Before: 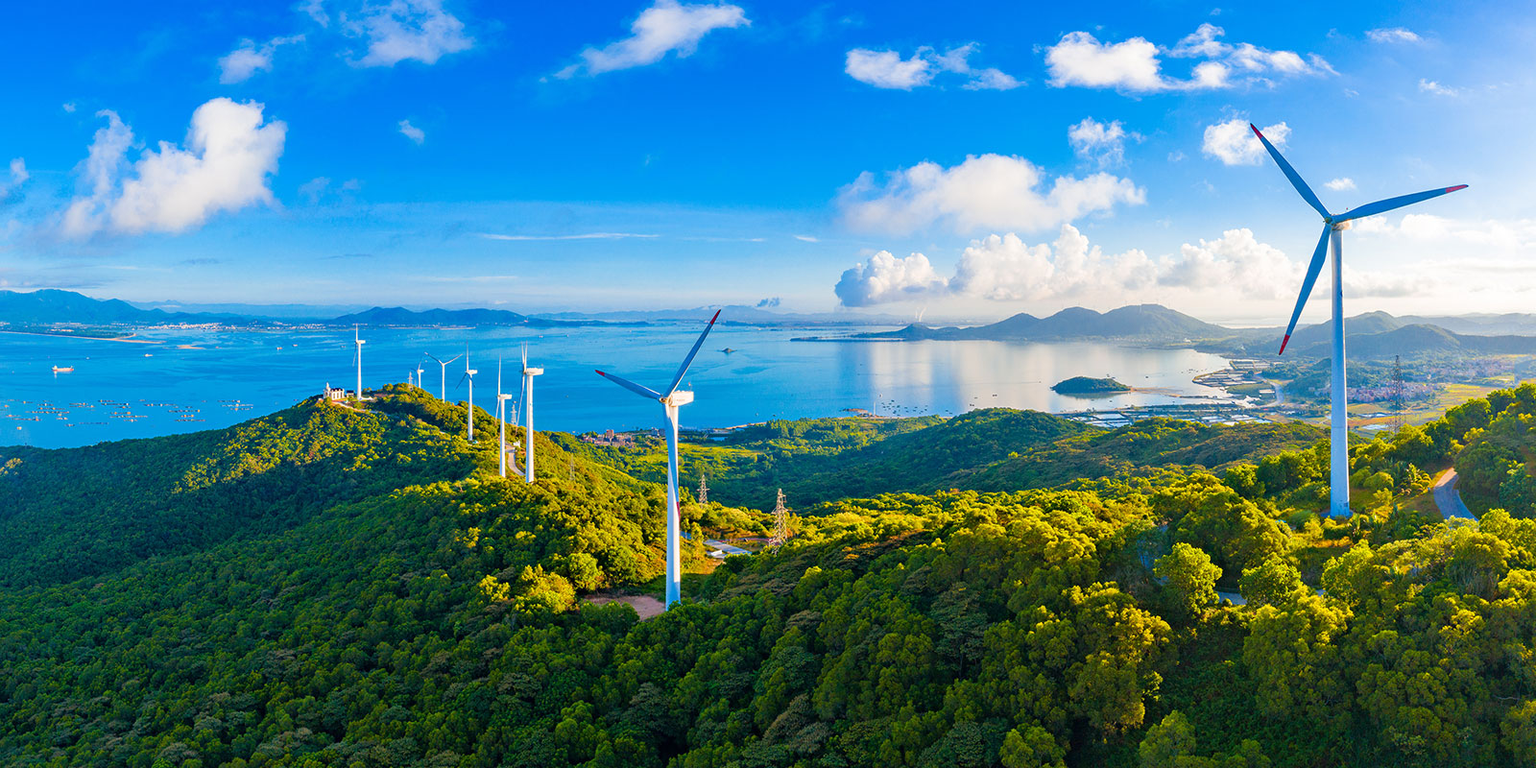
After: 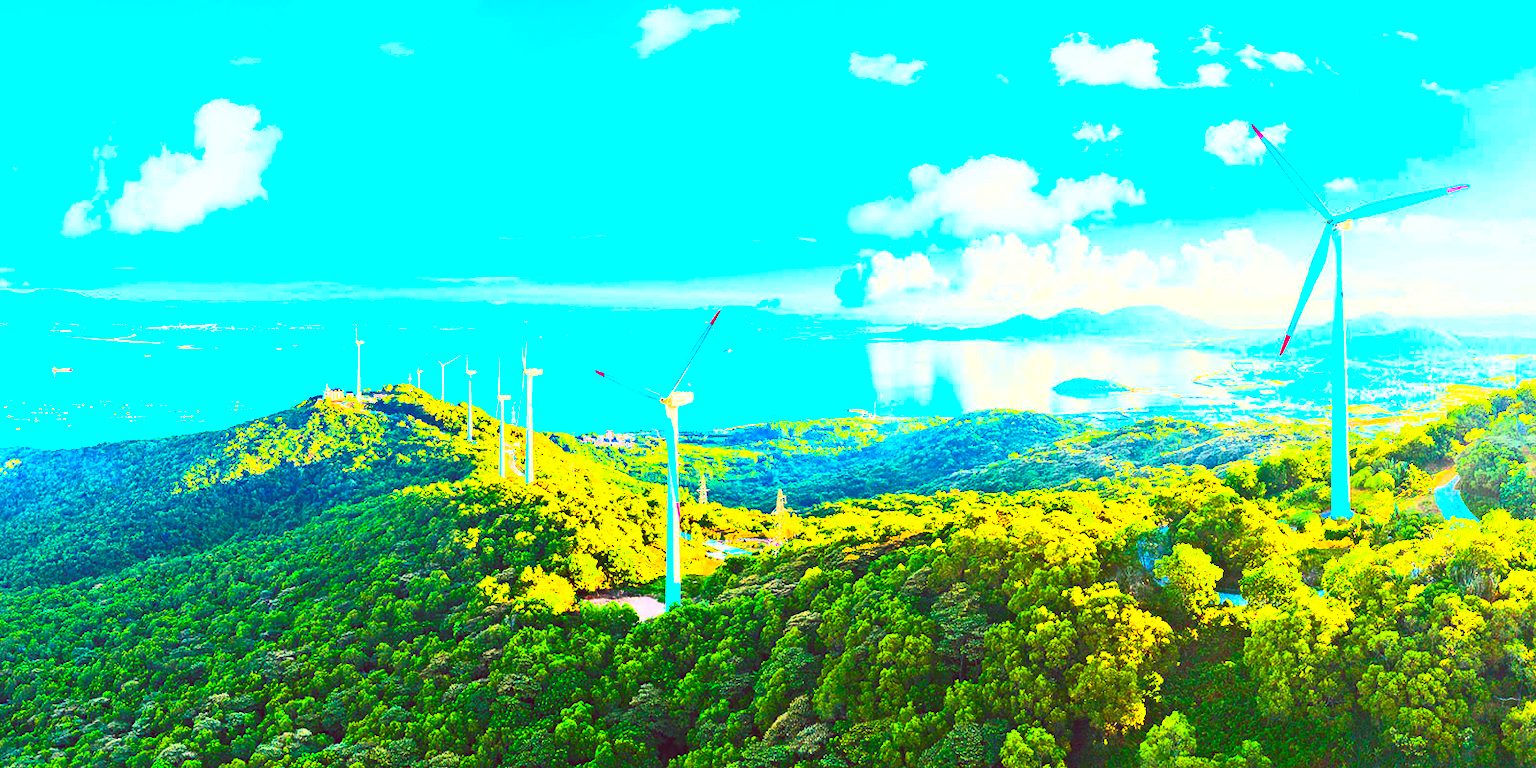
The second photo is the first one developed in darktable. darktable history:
exposure: black level correction 0, exposure 1.2 EV, compensate exposure bias true, compensate highlight preservation false
color correction: highlights a* -7.03, highlights b* -0.212, shadows a* 20.71, shadows b* 11.37
crop and rotate: left 0.082%, bottom 0.012%
contrast brightness saturation: contrast 0.989, brightness 0.987, saturation 0.987
